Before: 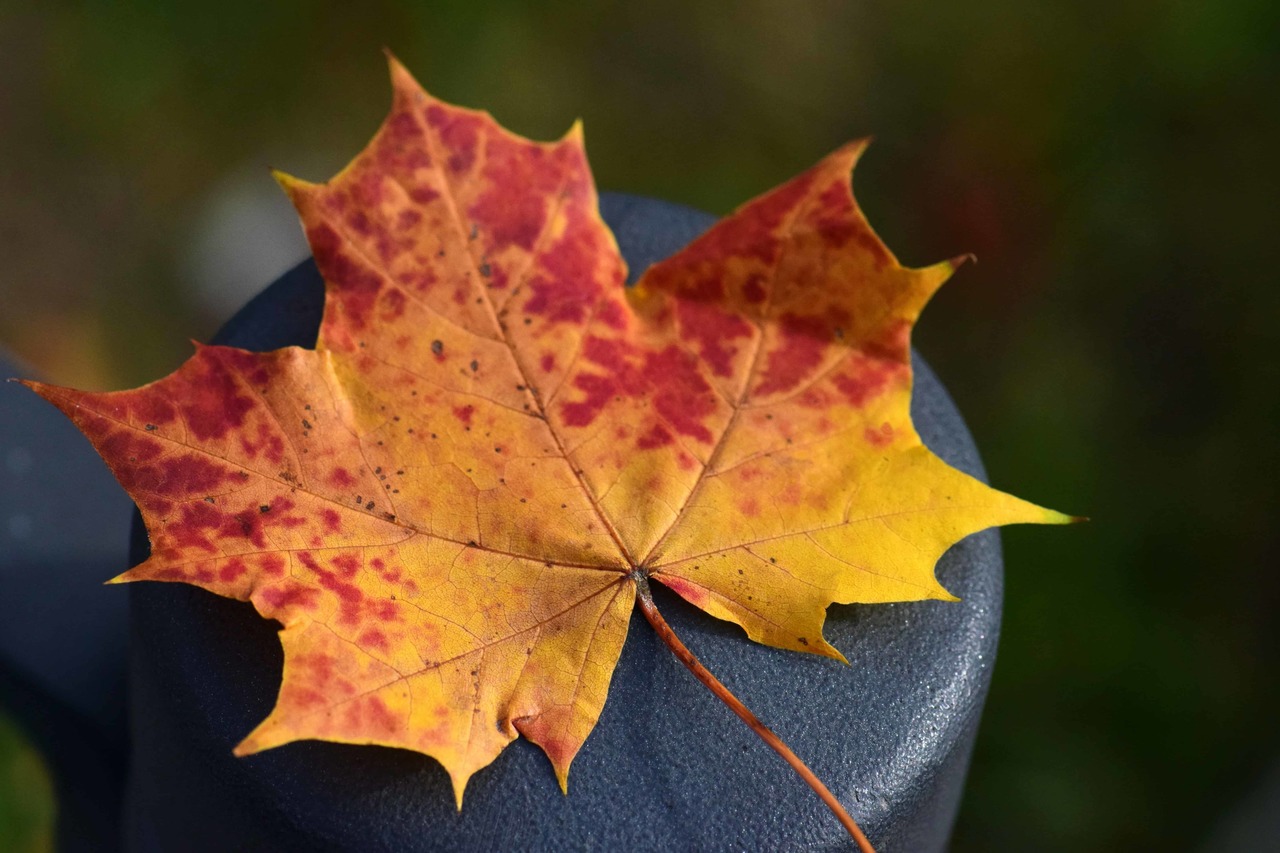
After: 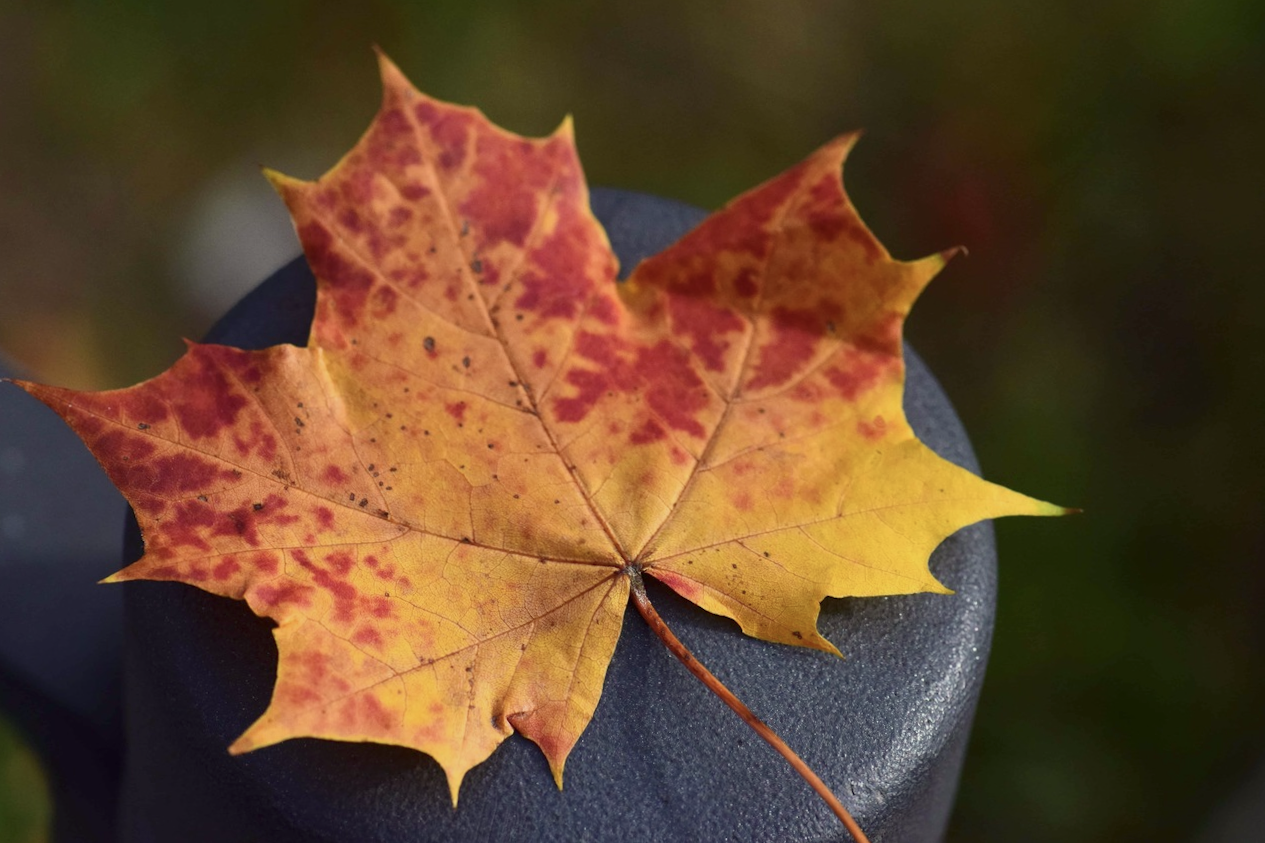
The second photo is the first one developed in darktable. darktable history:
contrast brightness saturation: contrast 0.11, saturation -0.17
color correction: highlights a* -0.95, highlights b* 4.5, shadows a* 3.55
rotate and perspective: rotation -0.45°, automatic cropping original format, crop left 0.008, crop right 0.992, crop top 0.012, crop bottom 0.988
color balance rgb: perceptual saturation grading › global saturation -0.31%, global vibrance -8%, contrast -13%, saturation formula JzAzBz (2021)
